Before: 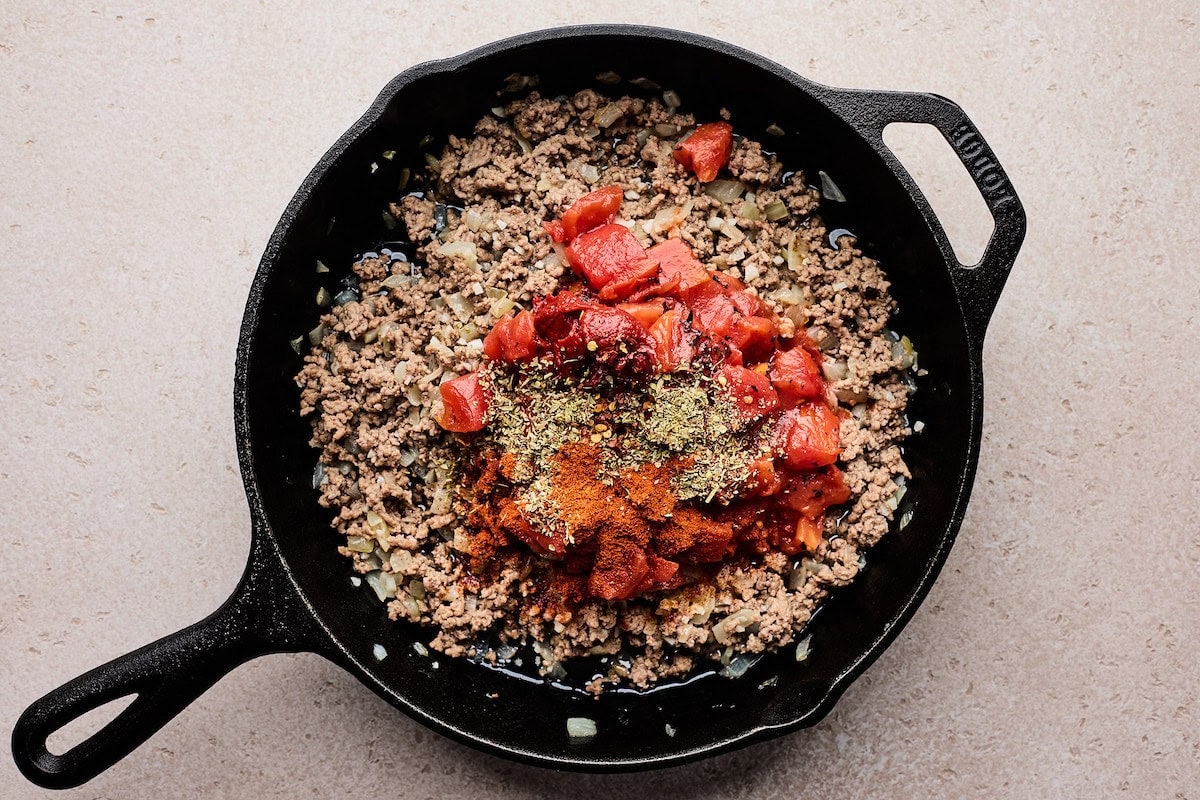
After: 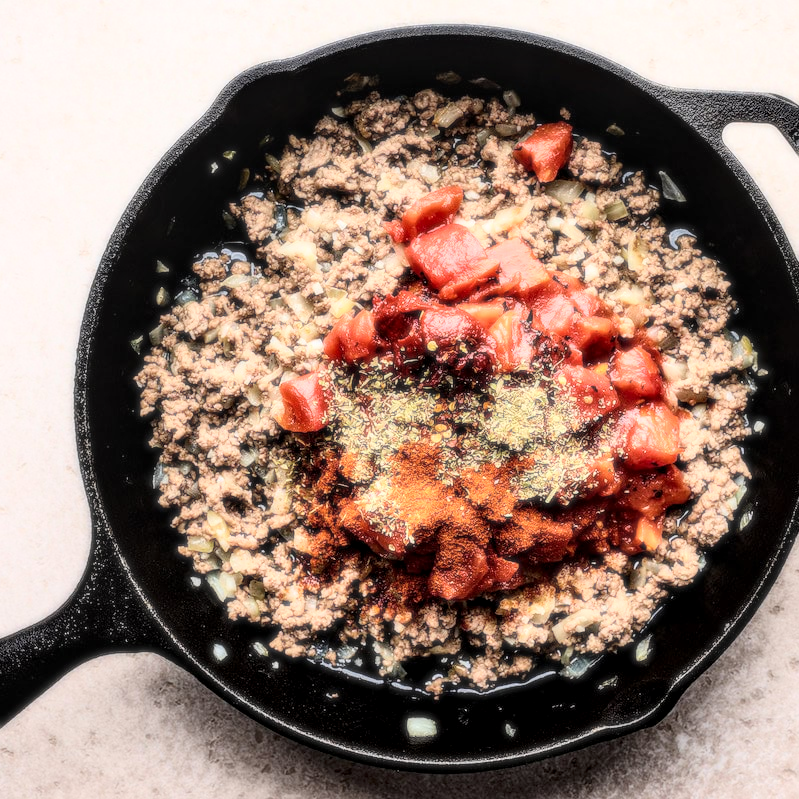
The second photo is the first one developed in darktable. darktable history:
bloom: size 0%, threshold 54.82%, strength 8.31%
crop and rotate: left 13.409%, right 19.924%
shadows and highlights: radius 337.17, shadows 29.01, soften with gaussian
local contrast: detail 130%
